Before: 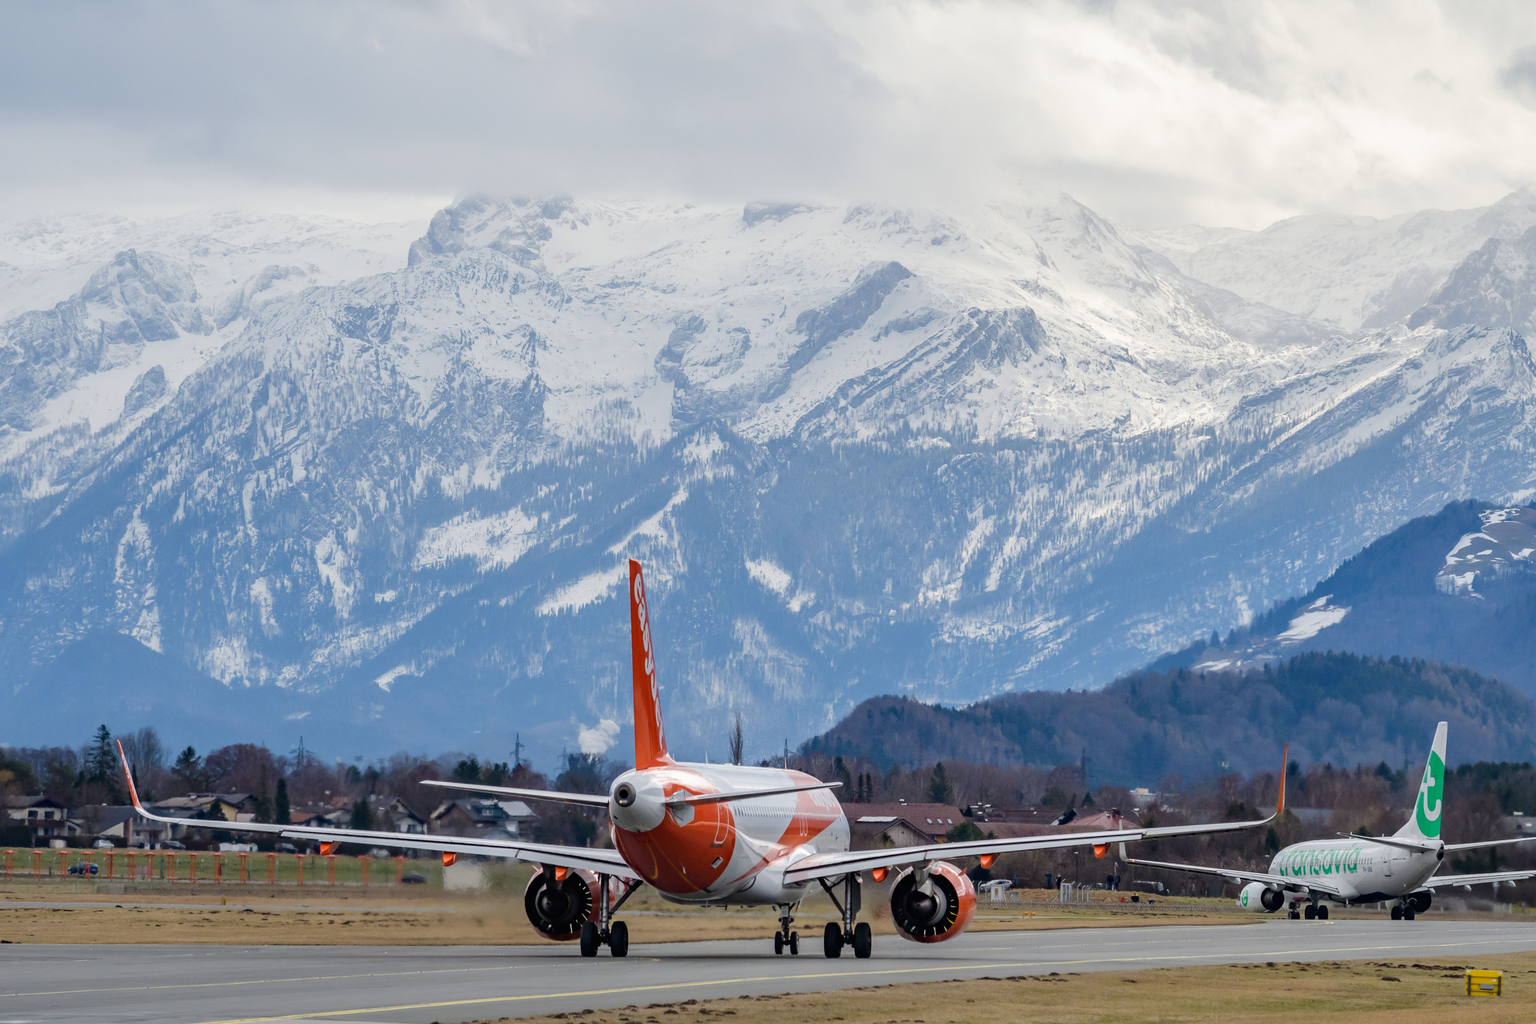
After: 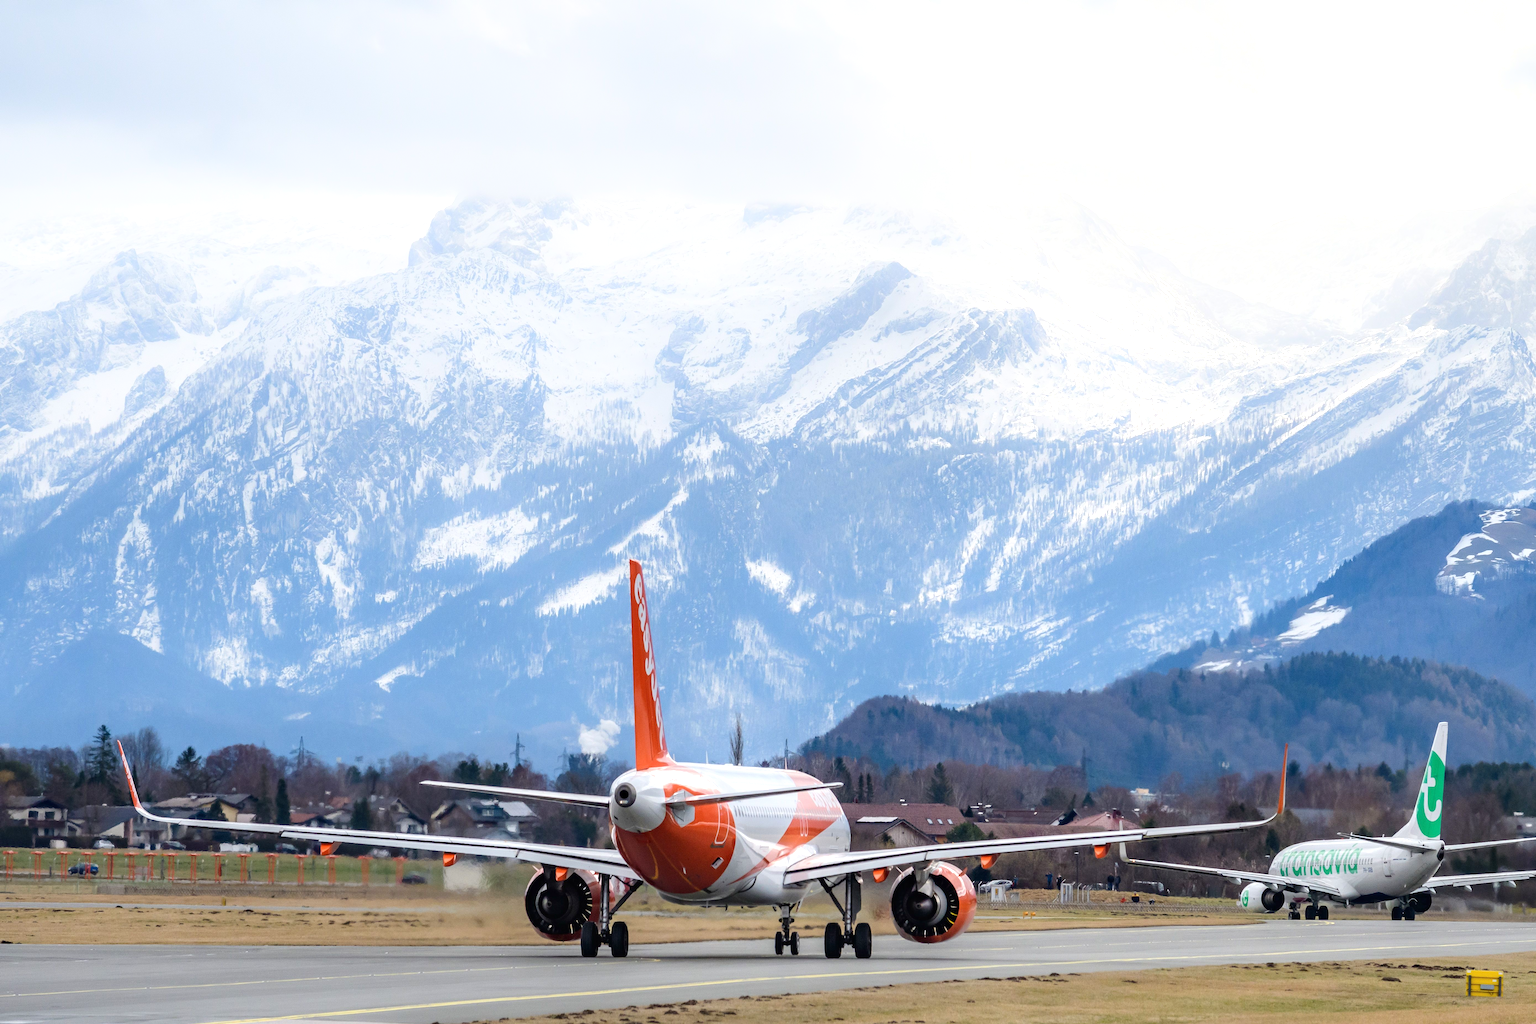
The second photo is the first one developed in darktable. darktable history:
white balance: emerald 1
exposure: exposure 0.566 EV, compensate highlight preservation false
shadows and highlights: shadows -23.08, highlights 46.15, soften with gaussian
